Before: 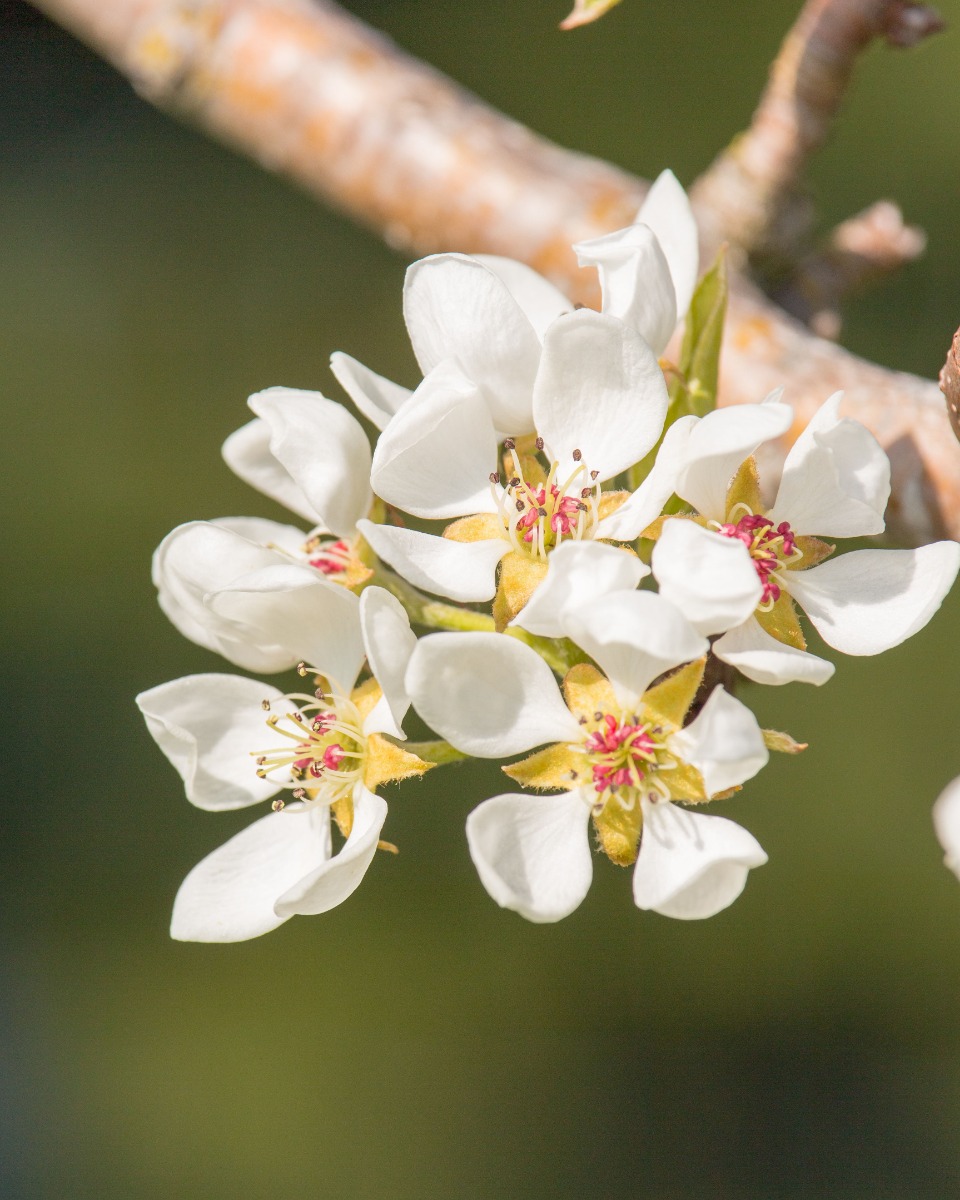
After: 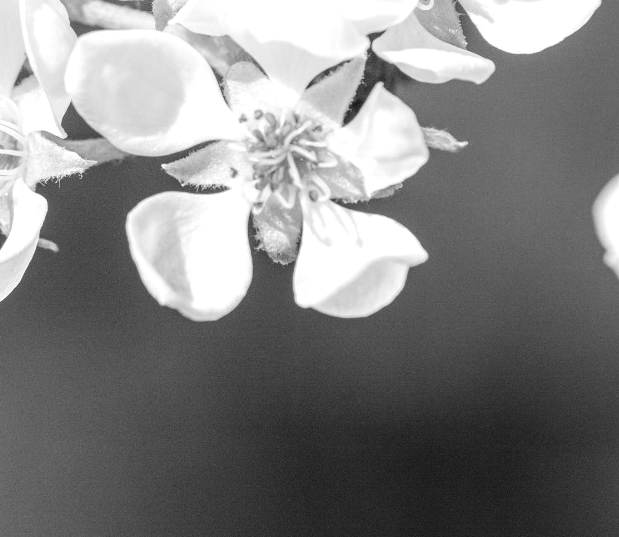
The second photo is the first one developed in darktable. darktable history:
crop and rotate: left 35.509%, top 50.238%, bottom 4.934%
color correction: saturation 0.3
shadows and highlights: shadows -23.08, highlights 46.15, soften with gaussian
local contrast: detail 130%
monochrome: on, module defaults
tone equalizer: -8 EV -0.417 EV, -7 EV -0.389 EV, -6 EV -0.333 EV, -5 EV -0.222 EV, -3 EV 0.222 EV, -2 EV 0.333 EV, -1 EV 0.389 EV, +0 EV 0.417 EV, edges refinement/feathering 500, mask exposure compensation -1.57 EV, preserve details no
